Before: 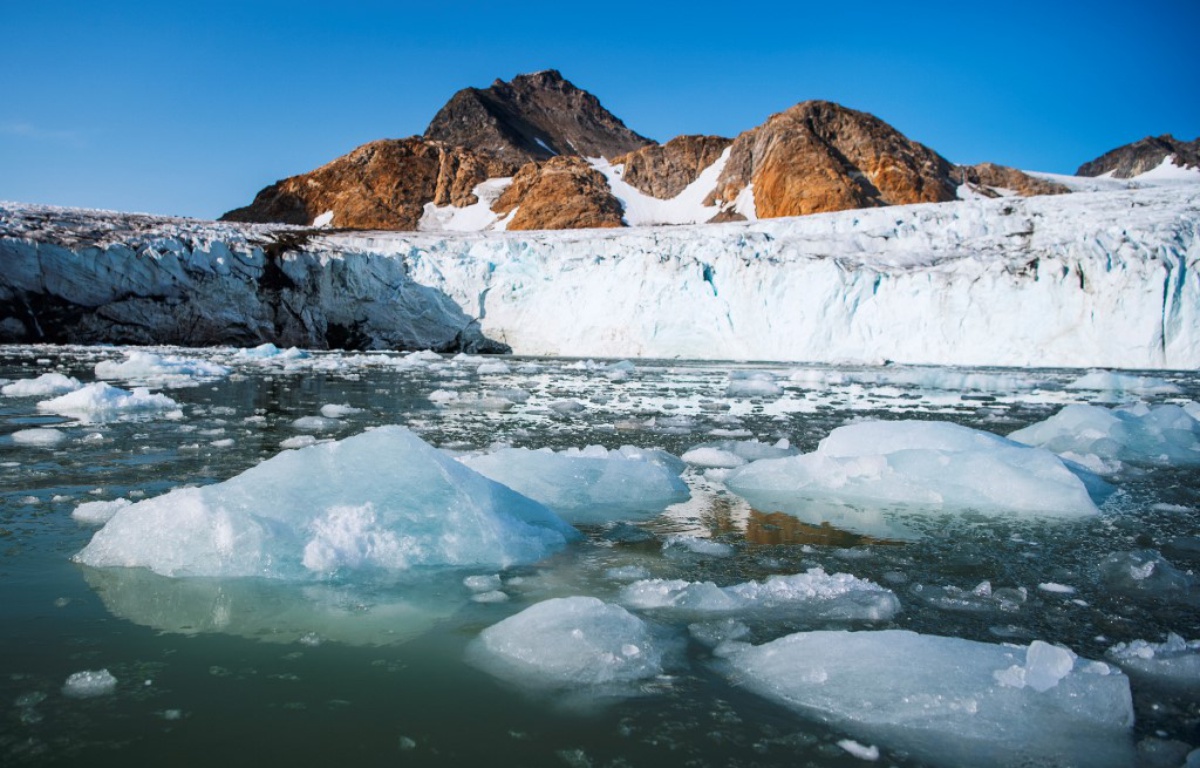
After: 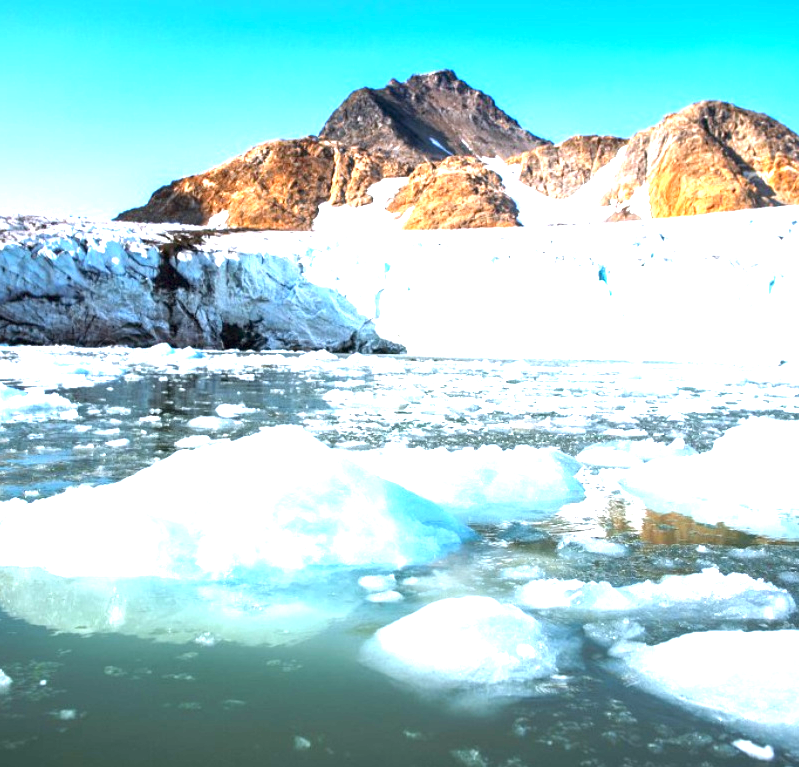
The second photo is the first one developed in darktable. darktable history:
exposure: exposure 2.04 EV, compensate highlight preservation false
crop and rotate: left 8.786%, right 24.548%
white balance: red 0.98, blue 1.034
